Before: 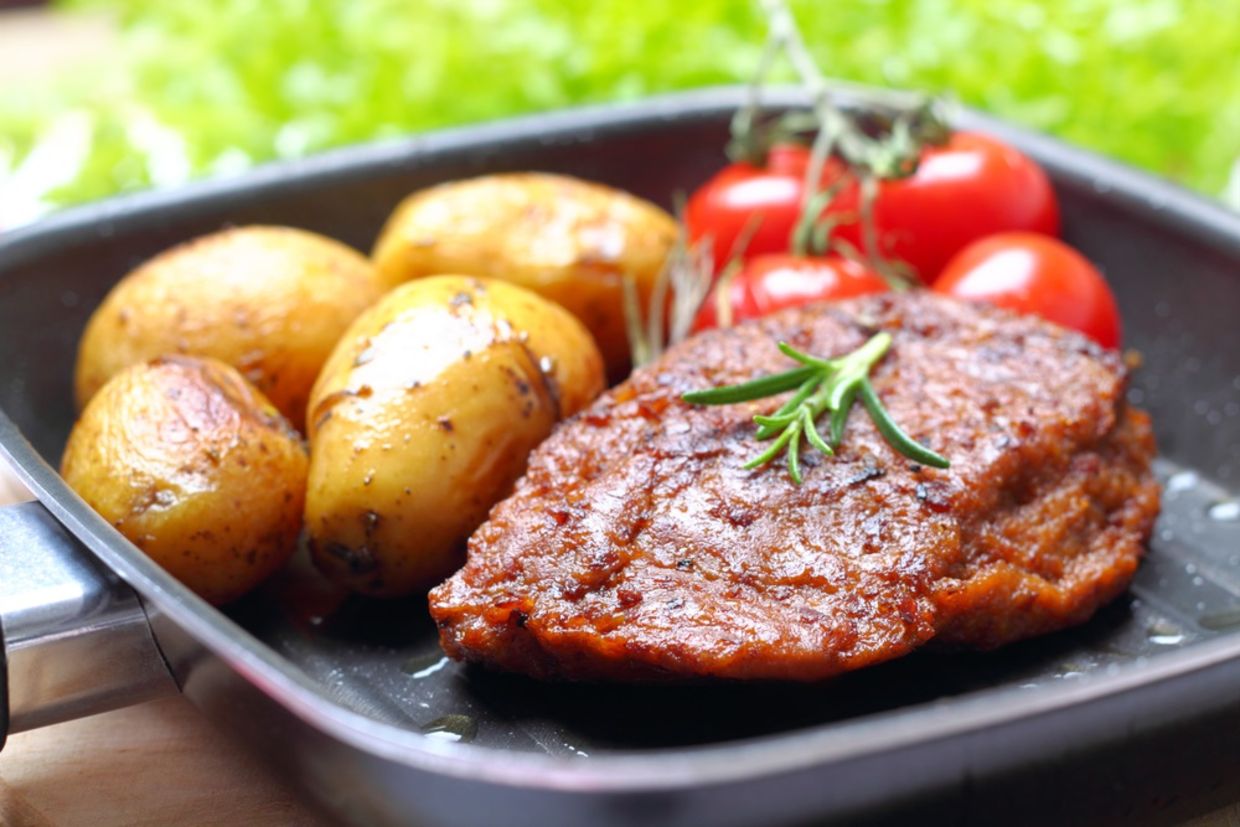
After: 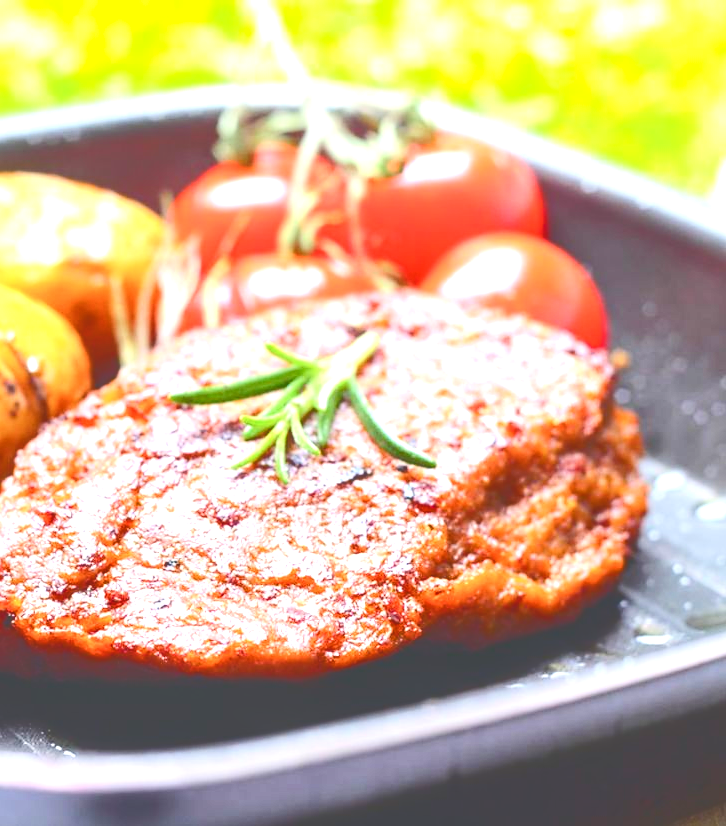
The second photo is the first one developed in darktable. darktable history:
crop: left 41.379%
exposure: black level correction -0.005, exposure 1.006 EV, compensate highlight preservation false
sharpen: radius 1.478, amount 0.395, threshold 1.452
contrast brightness saturation: saturation -0.06
tone curve: curves: ch0 [(0, 0) (0.003, 0.24) (0.011, 0.24) (0.025, 0.24) (0.044, 0.244) (0.069, 0.244) (0.1, 0.252) (0.136, 0.264) (0.177, 0.274) (0.224, 0.284) (0.277, 0.313) (0.335, 0.361) (0.399, 0.415) (0.468, 0.498) (0.543, 0.595) (0.623, 0.695) (0.709, 0.793) (0.801, 0.883) (0.898, 0.942) (1, 1)], color space Lab, independent channels, preserve colors none
local contrast: detail 109%
color balance rgb: perceptual saturation grading › global saturation 20%, perceptual saturation grading › highlights -25.711%, perceptual saturation grading › shadows 25.578%, perceptual brilliance grading › highlights 7.158%, perceptual brilliance grading › mid-tones 17.686%, perceptual brilliance grading › shadows -5.312%, global vibrance 20%
